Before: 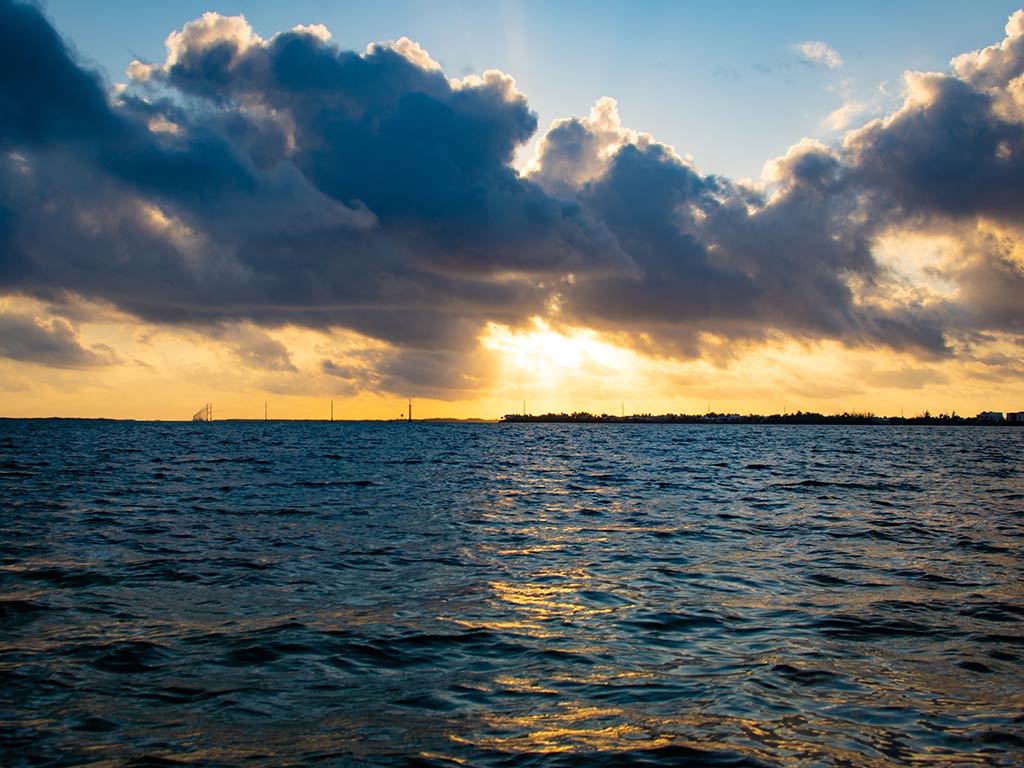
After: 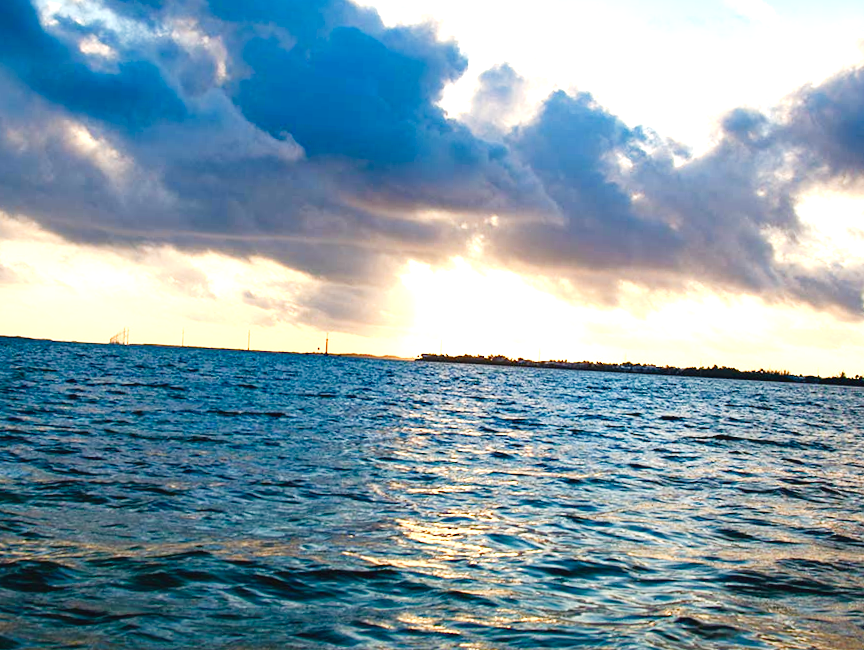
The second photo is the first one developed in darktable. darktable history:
color balance rgb: perceptual saturation grading › global saturation 20%, perceptual saturation grading › highlights -49.823%, perceptual saturation grading › shadows 25.564%
tone curve: curves: ch0 [(0, 0.028) (0.138, 0.156) (0.468, 0.516) (0.754, 0.823) (1, 1)], preserve colors none
crop and rotate: angle -2.93°, left 5.276%, top 5.171%, right 4.613%, bottom 4.504%
exposure: black level correction 0, exposure 1.287 EV, compensate exposure bias true, compensate highlight preservation false
